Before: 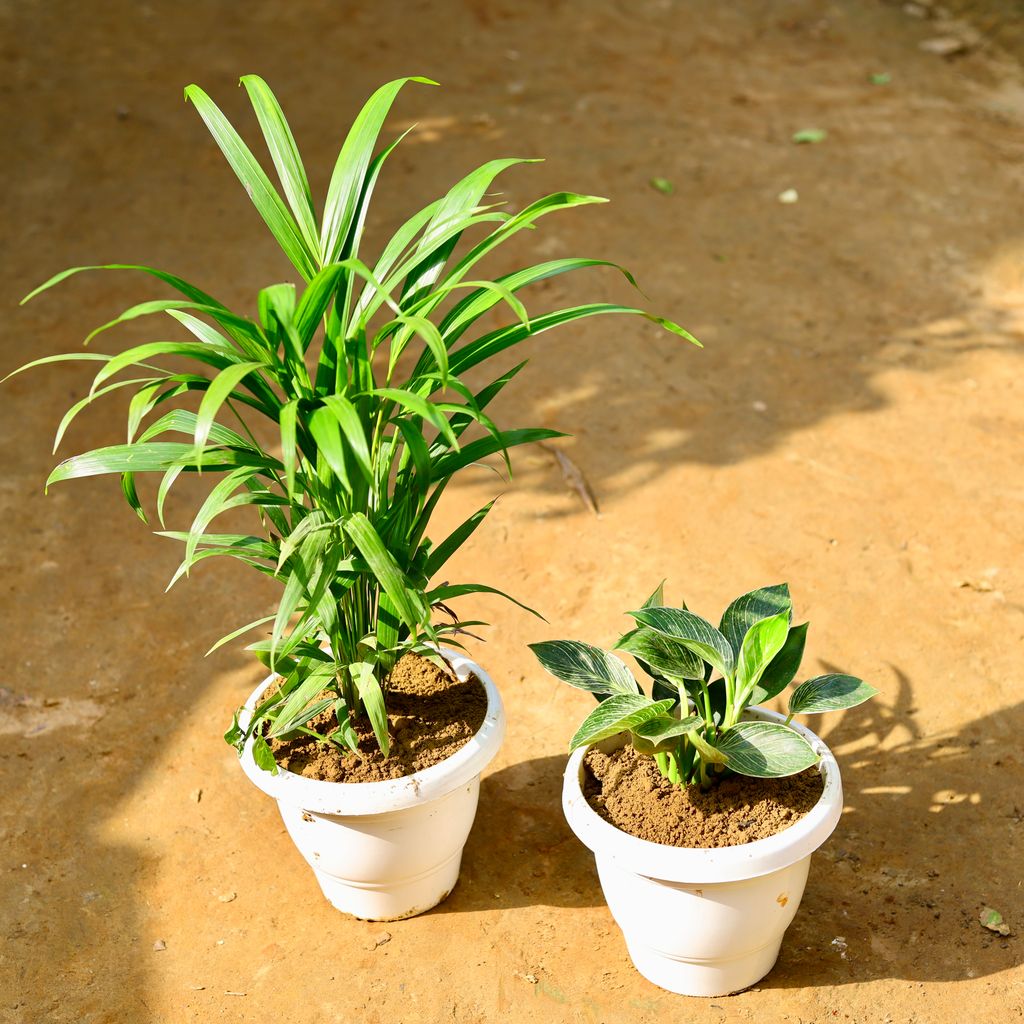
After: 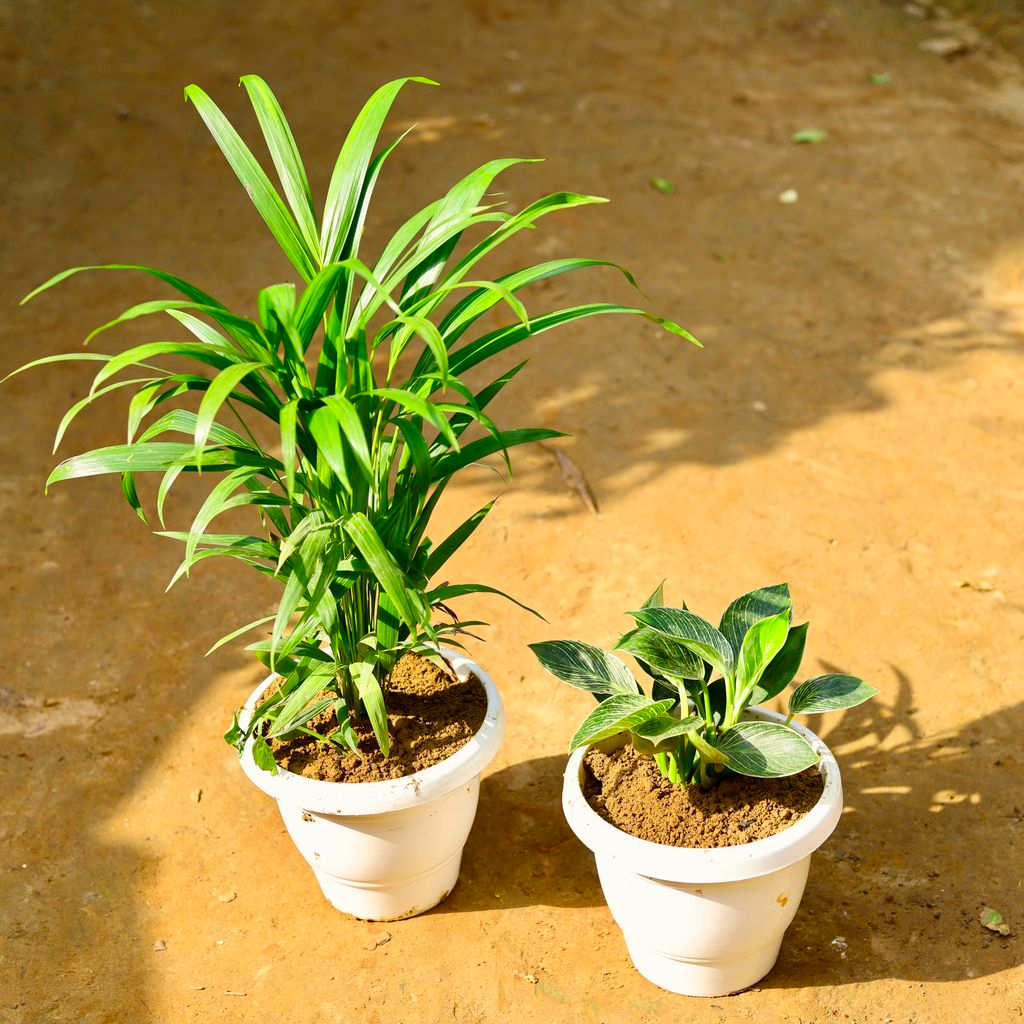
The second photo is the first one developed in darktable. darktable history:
contrast brightness saturation: saturation 0.1
color correction: highlights b* 3
